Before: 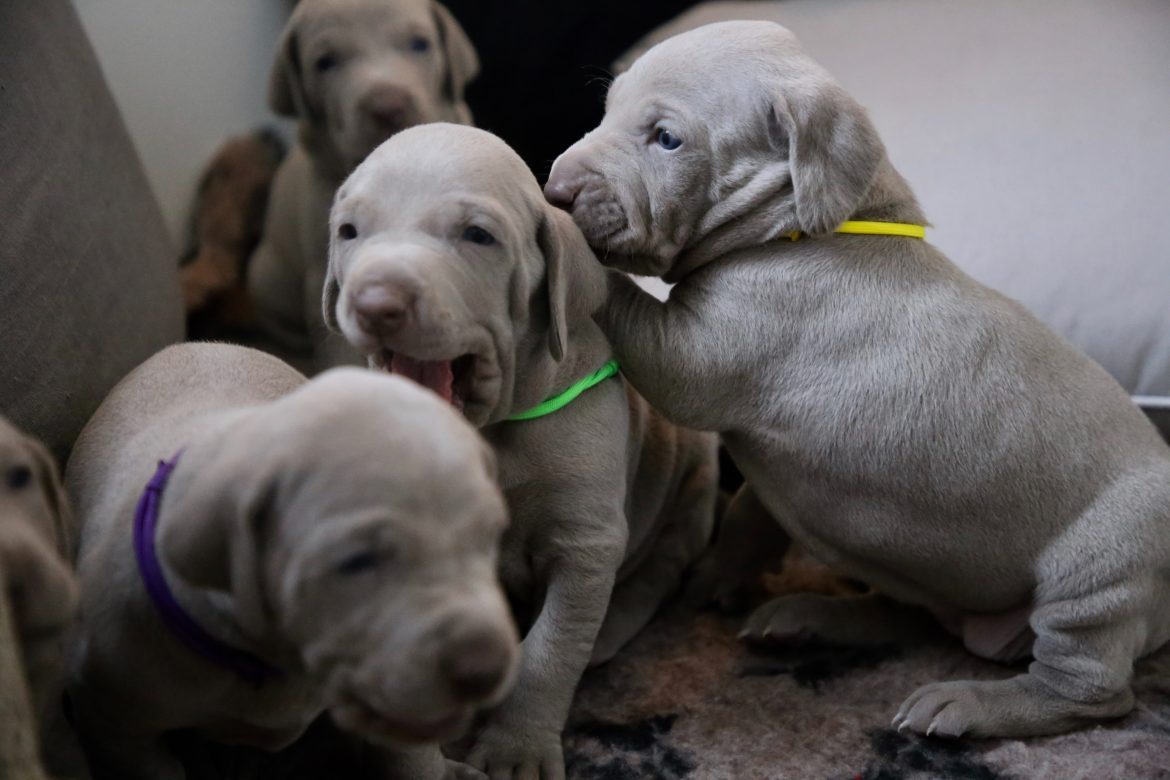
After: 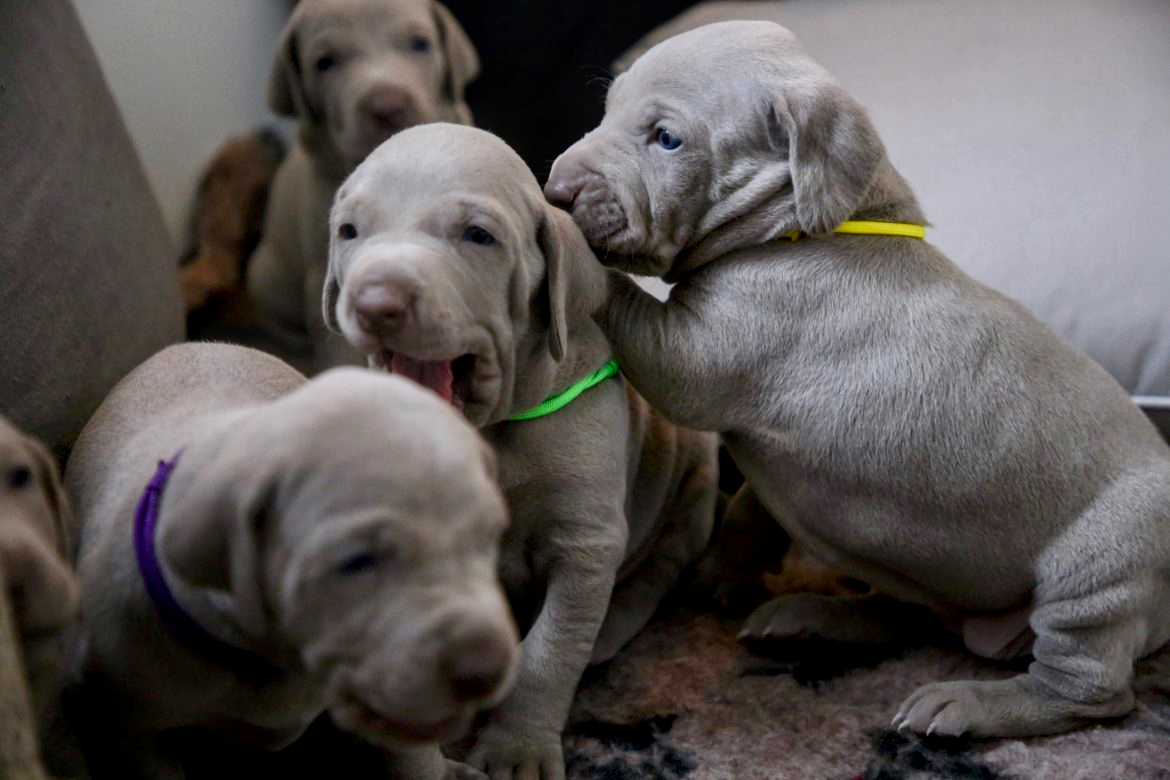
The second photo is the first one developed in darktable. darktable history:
color balance rgb: perceptual saturation grading › global saturation 20%, perceptual saturation grading › highlights -25%, perceptual saturation grading › shadows 25%
local contrast: on, module defaults
